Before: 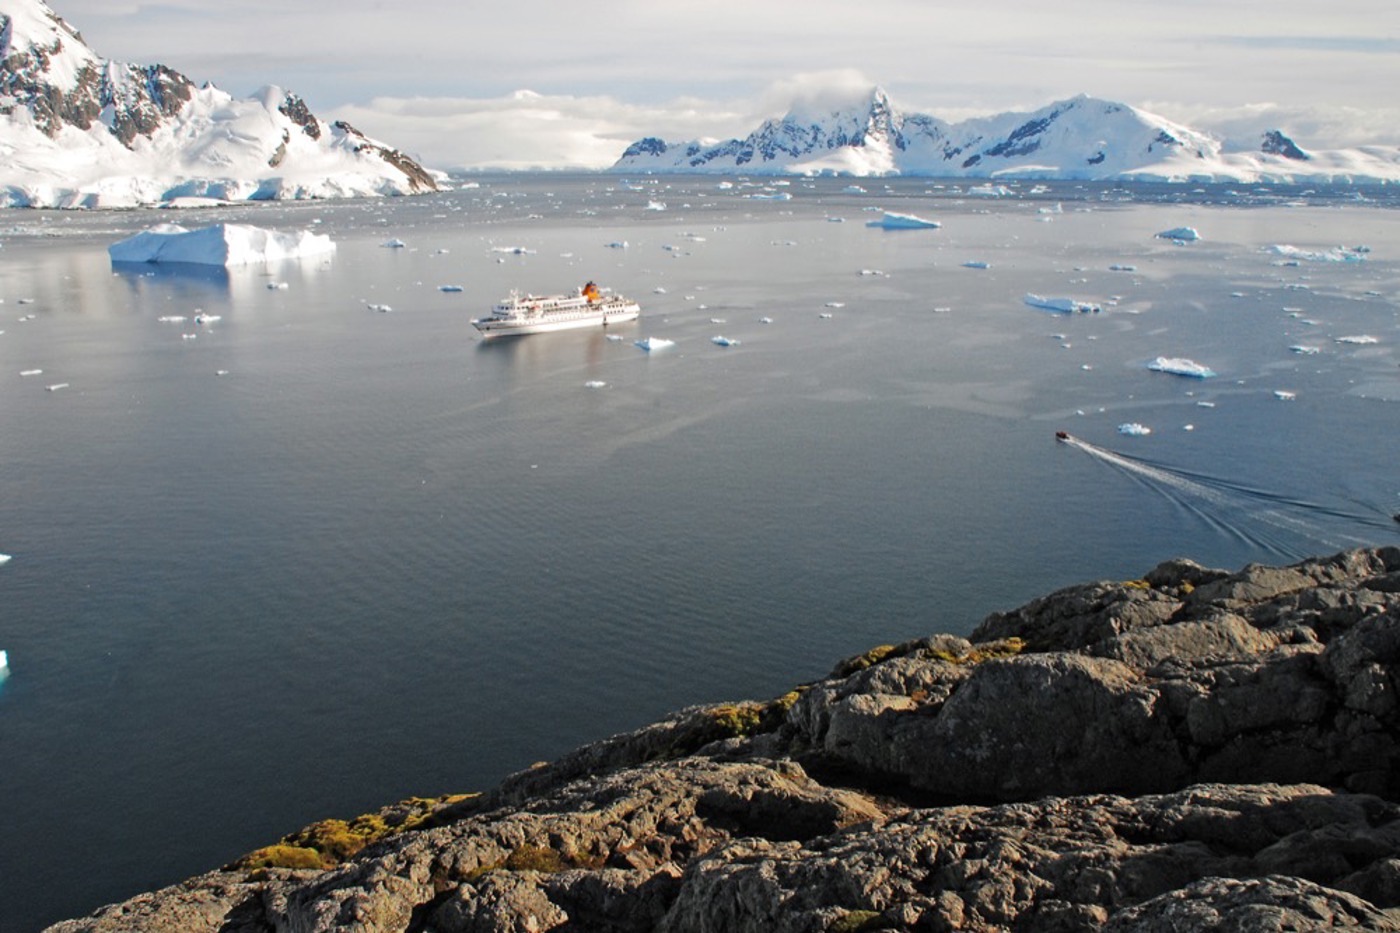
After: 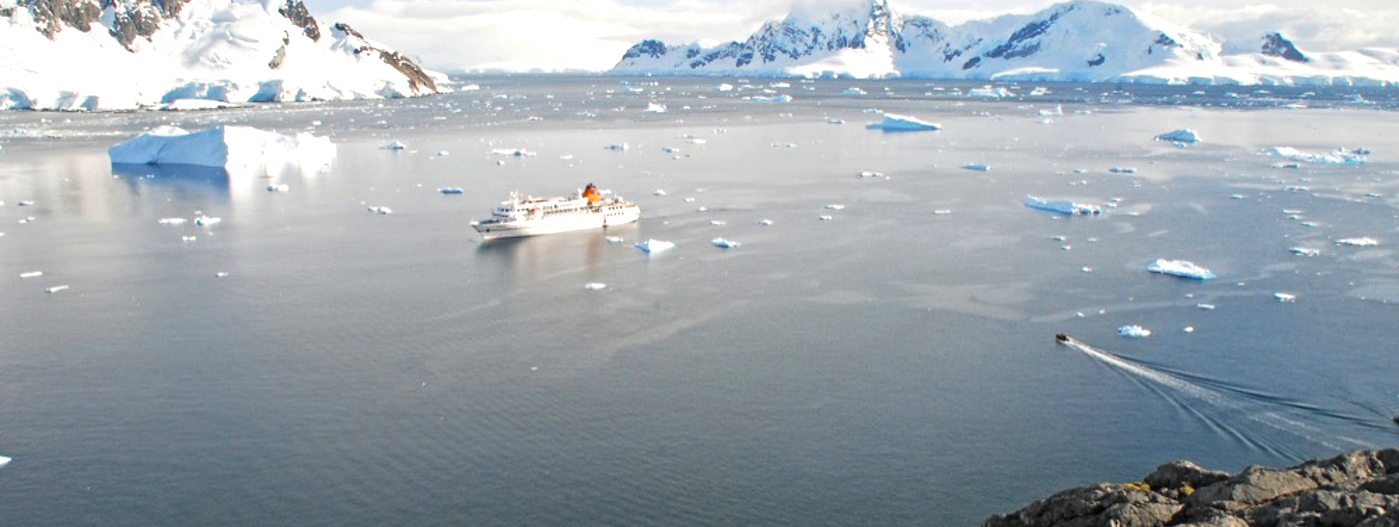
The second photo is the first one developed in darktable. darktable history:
crop and rotate: top 10.603%, bottom 32.842%
exposure: black level correction 0.001, exposure 0.499 EV, compensate highlight preservation false
